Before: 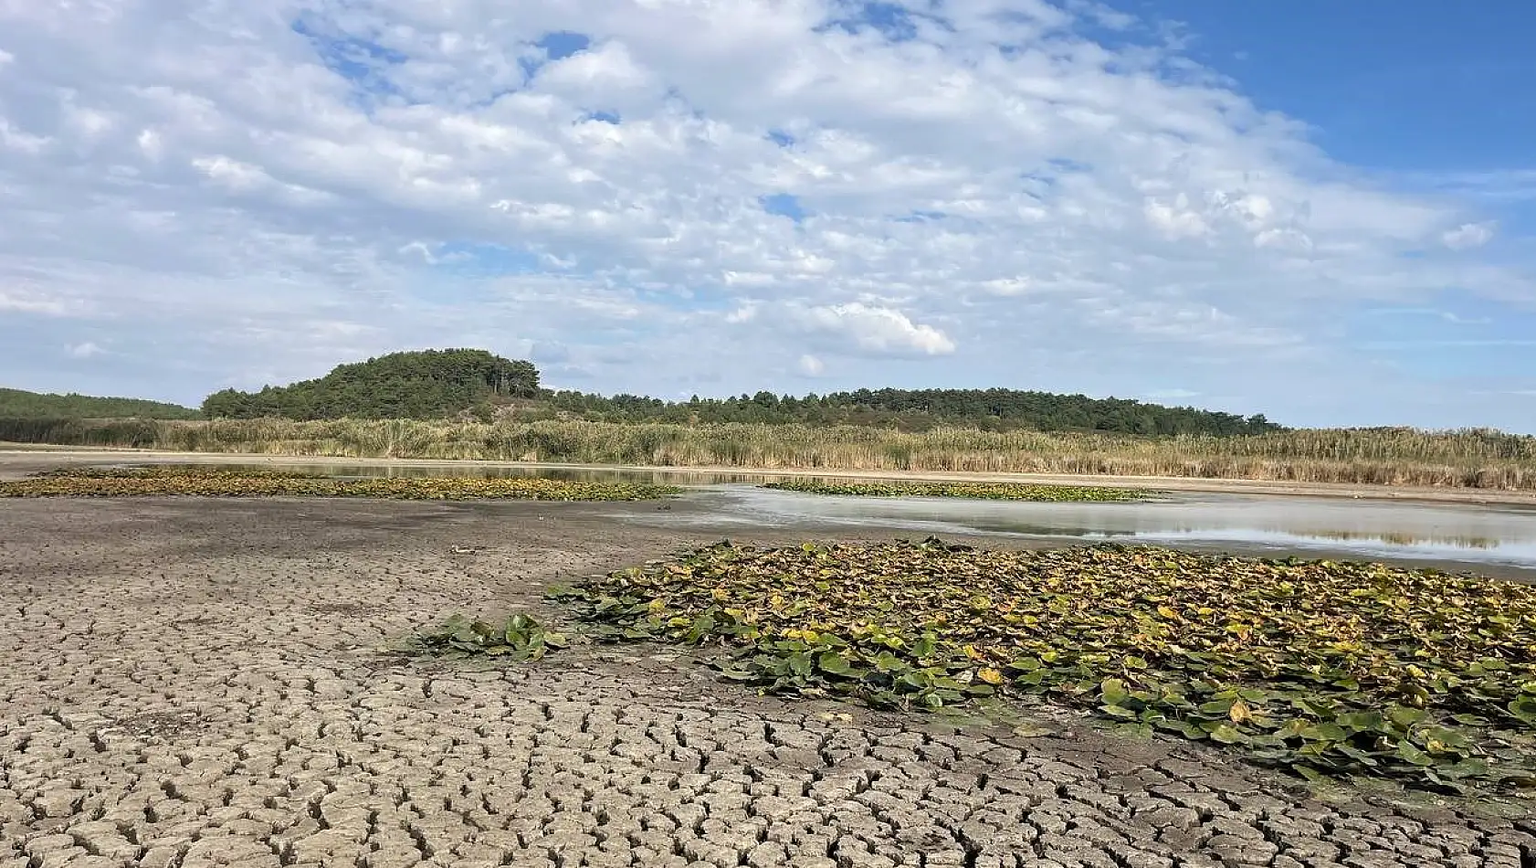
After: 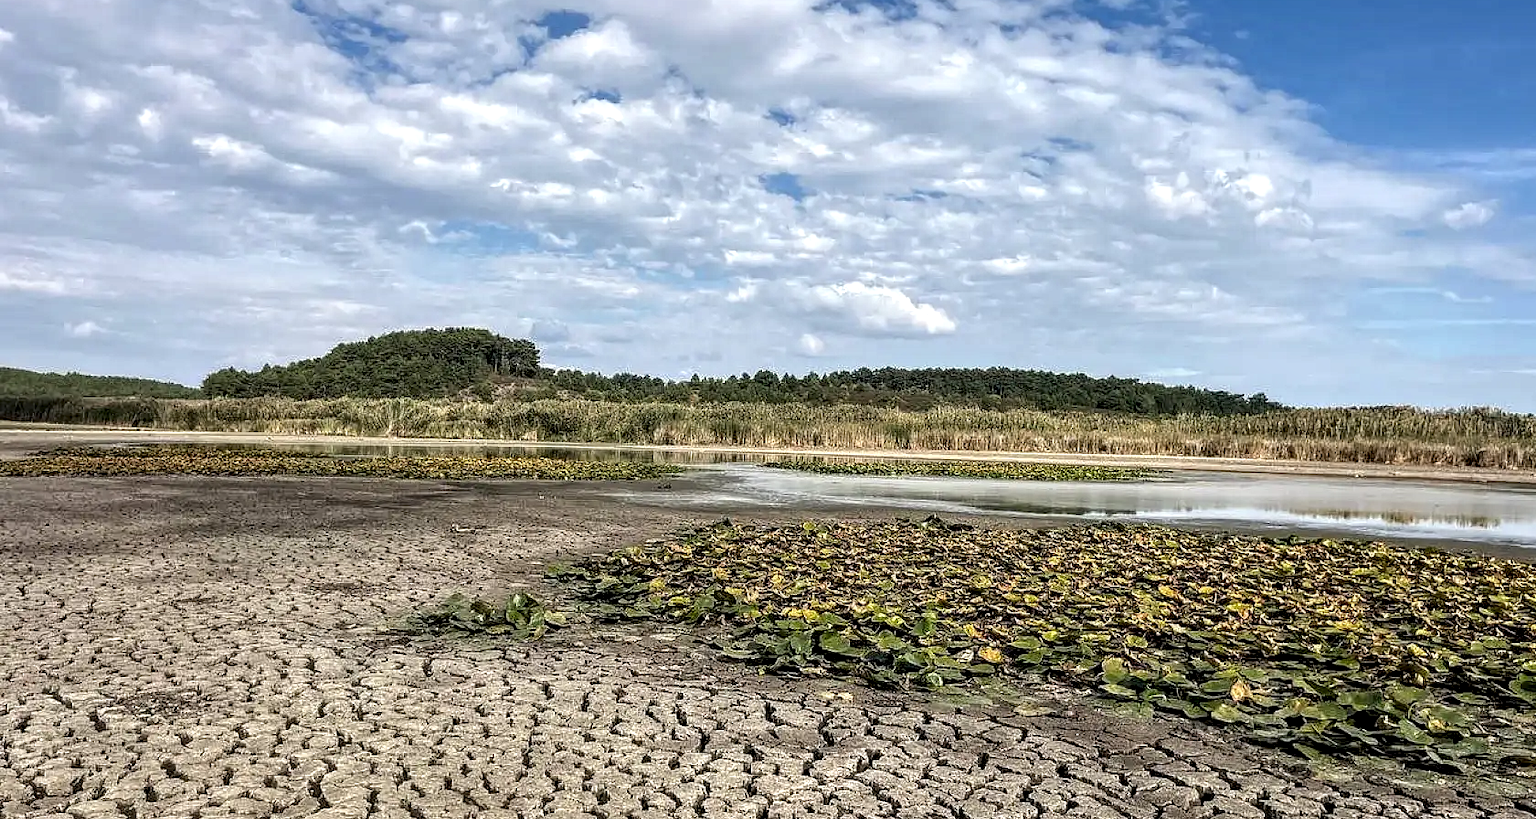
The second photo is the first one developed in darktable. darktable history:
local contrast: highlights 65%, shadows 54%, detail 169%, midtone range 0.514
shadows and highlights: shadows 25, highlights -25
crop and rotate: top 2.479%, bottom 3.018%
